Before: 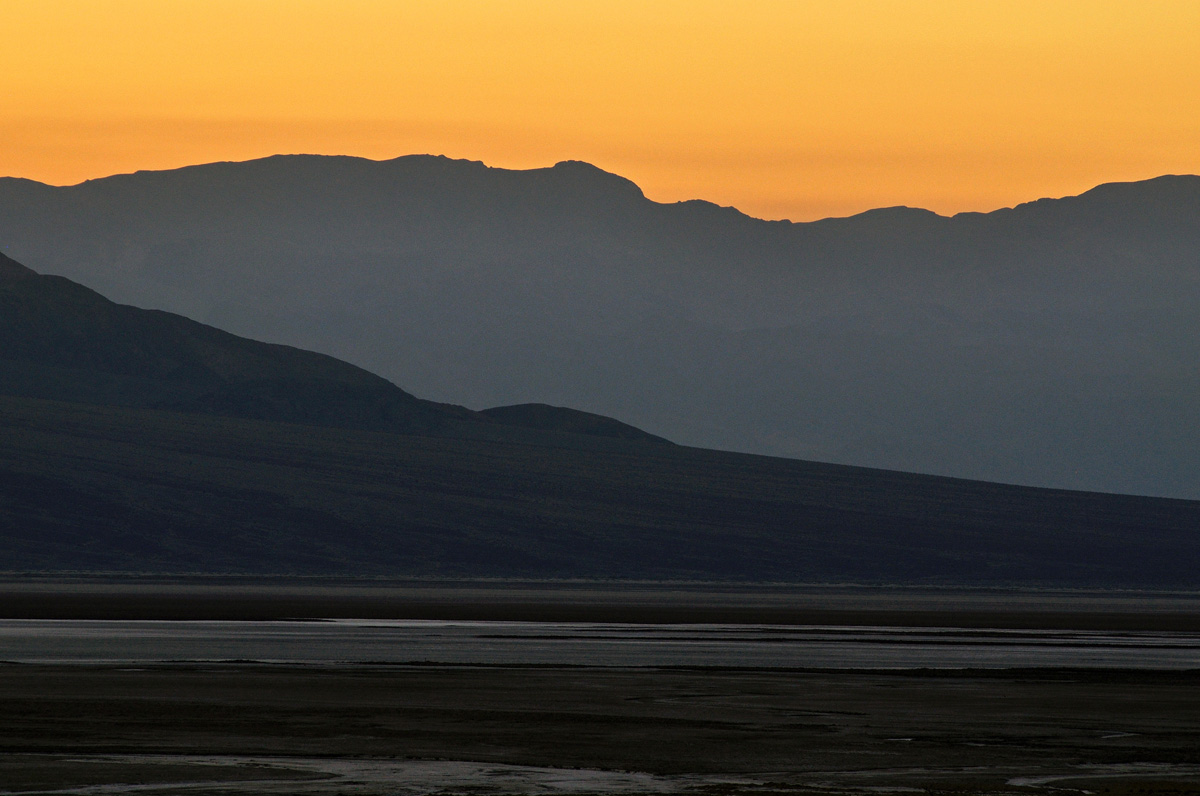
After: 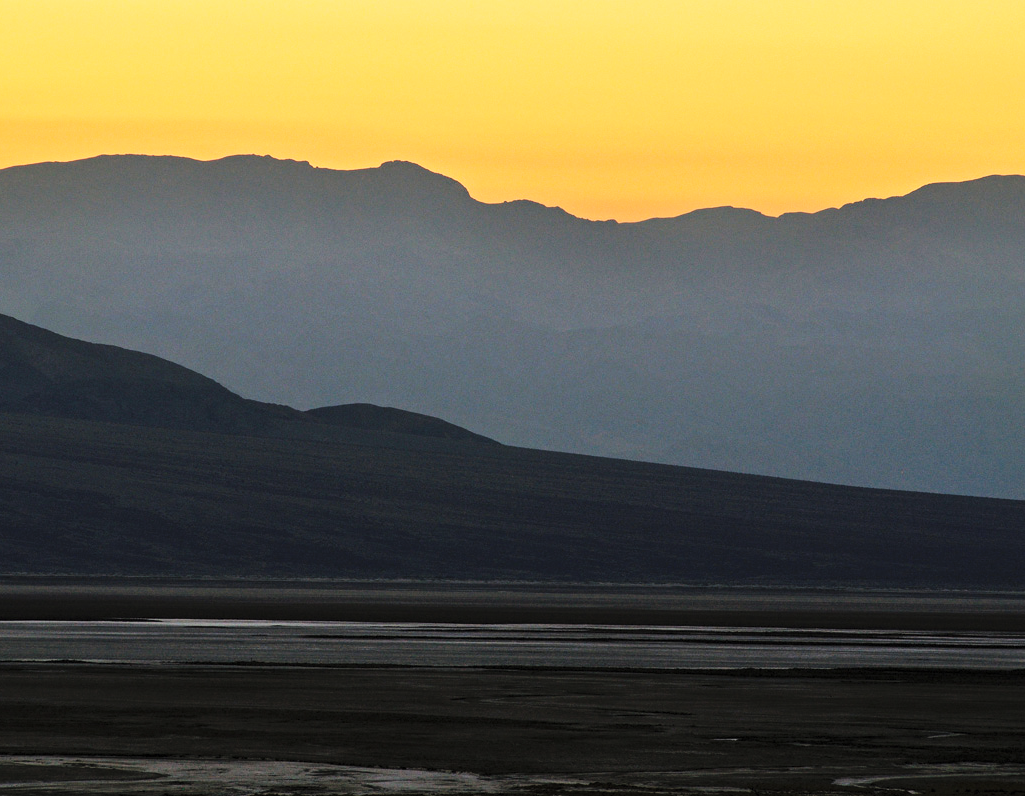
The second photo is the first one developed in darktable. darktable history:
crop and rotate: left 14.552%
base curve: curves: ch0 [(0, 0) (0.032, 0.025) (0.121, 0.166) (0.206, 0.329) (0.605, 0.79) (1, 1)], preserve colors none
contrast brightness saturation: brightness 0.141
